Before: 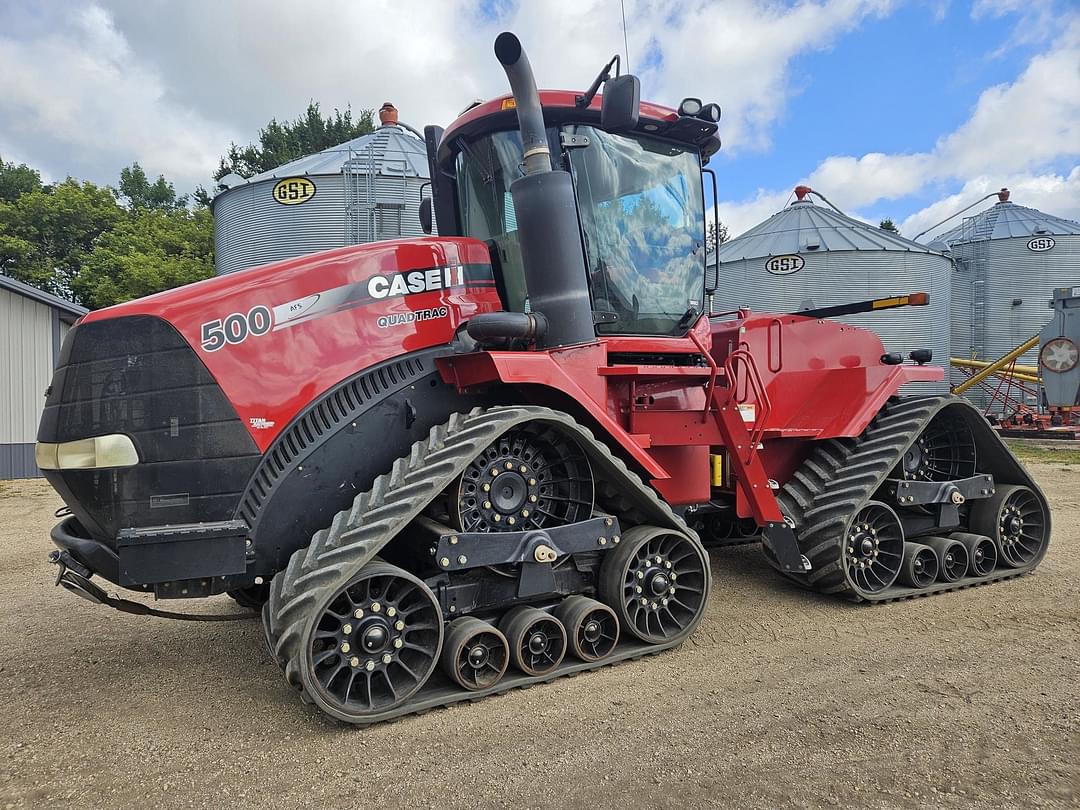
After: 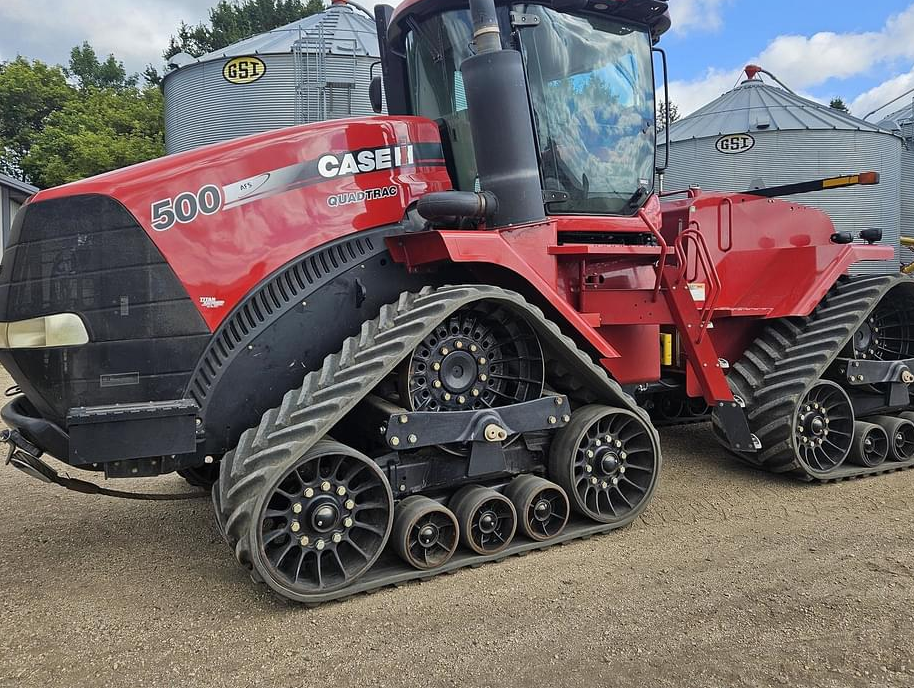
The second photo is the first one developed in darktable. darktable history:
crop and rotate: left 4.688%, top 15.026%, right 10.64%
